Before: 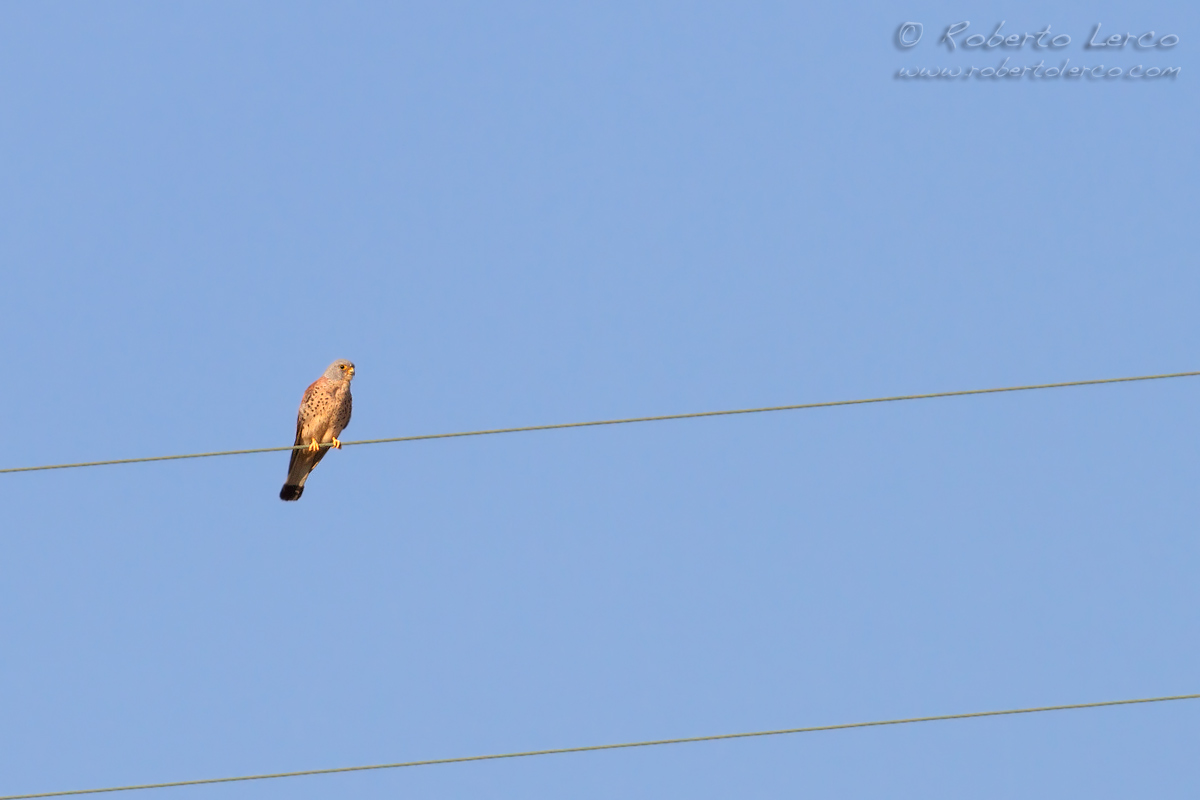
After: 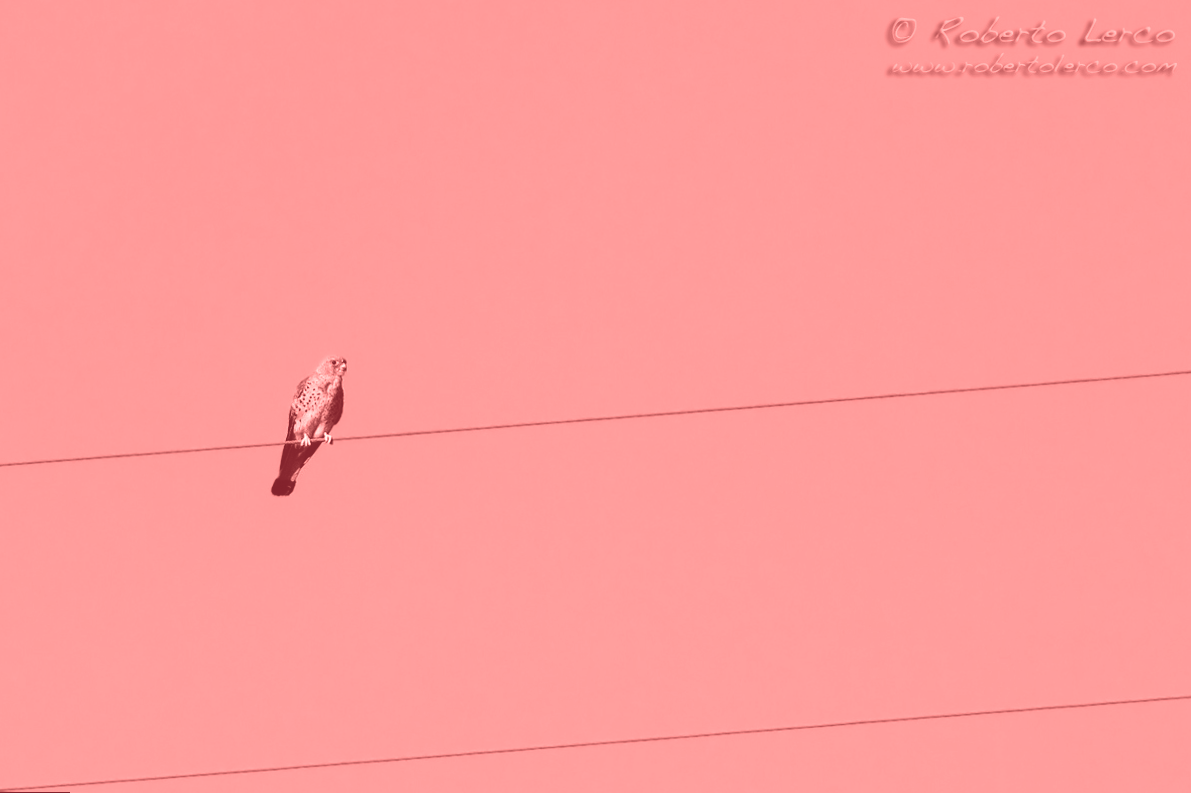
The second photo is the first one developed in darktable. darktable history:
base curve: curves: ch0 [(0, 0.02) (0.083, 0.036) (1, 1)], preserve colors none
colorize: saturation 60%, source mix 100%
rotate and perspective: rotation 0.192°, lens shift (horizontal) -0.015, crop left 0.005, crop right 0.996, crop top 0.006, crop bottom 0.99
